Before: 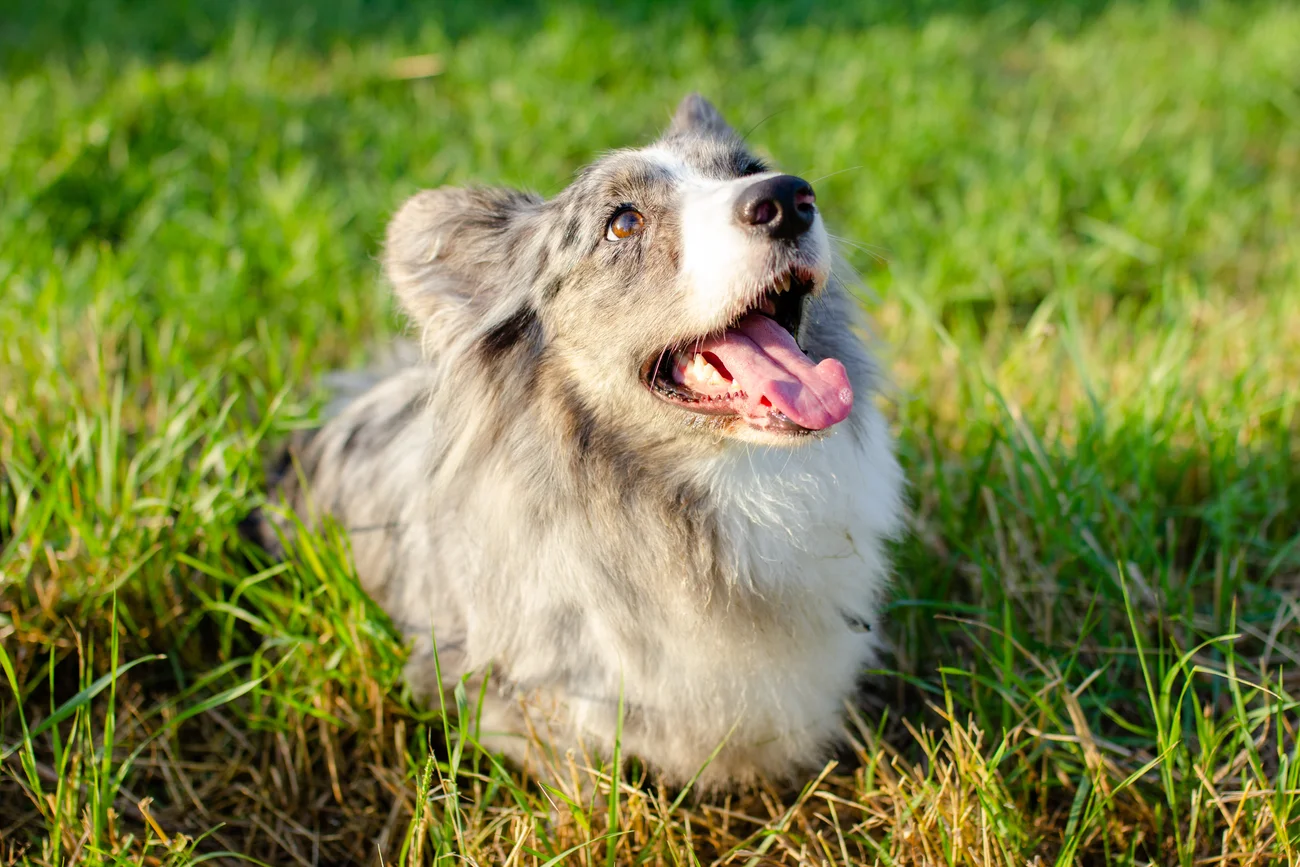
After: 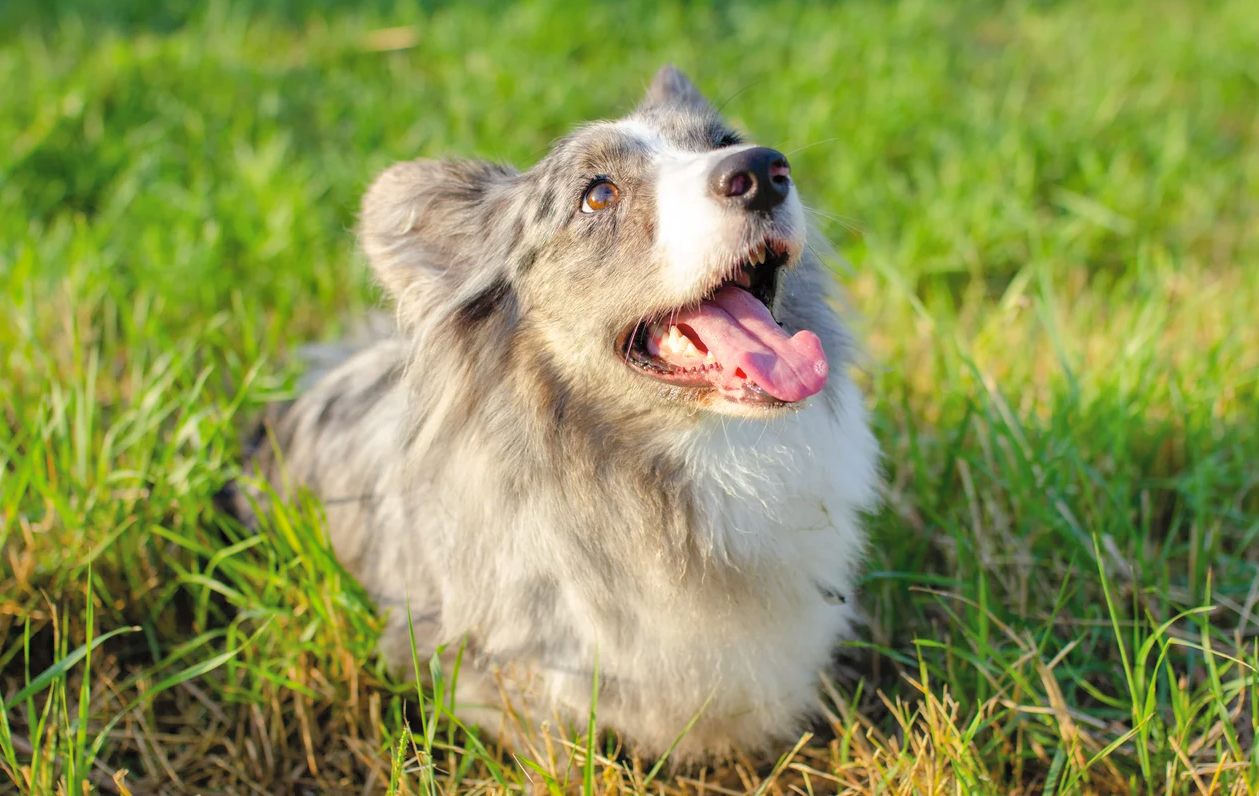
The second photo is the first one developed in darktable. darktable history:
contrast brightness saturation: brightness 0.13
crop: left 1.964%, top 3.251%, right 1.122%, bottom 4.933%
shadows and highlights: on, module defaults
